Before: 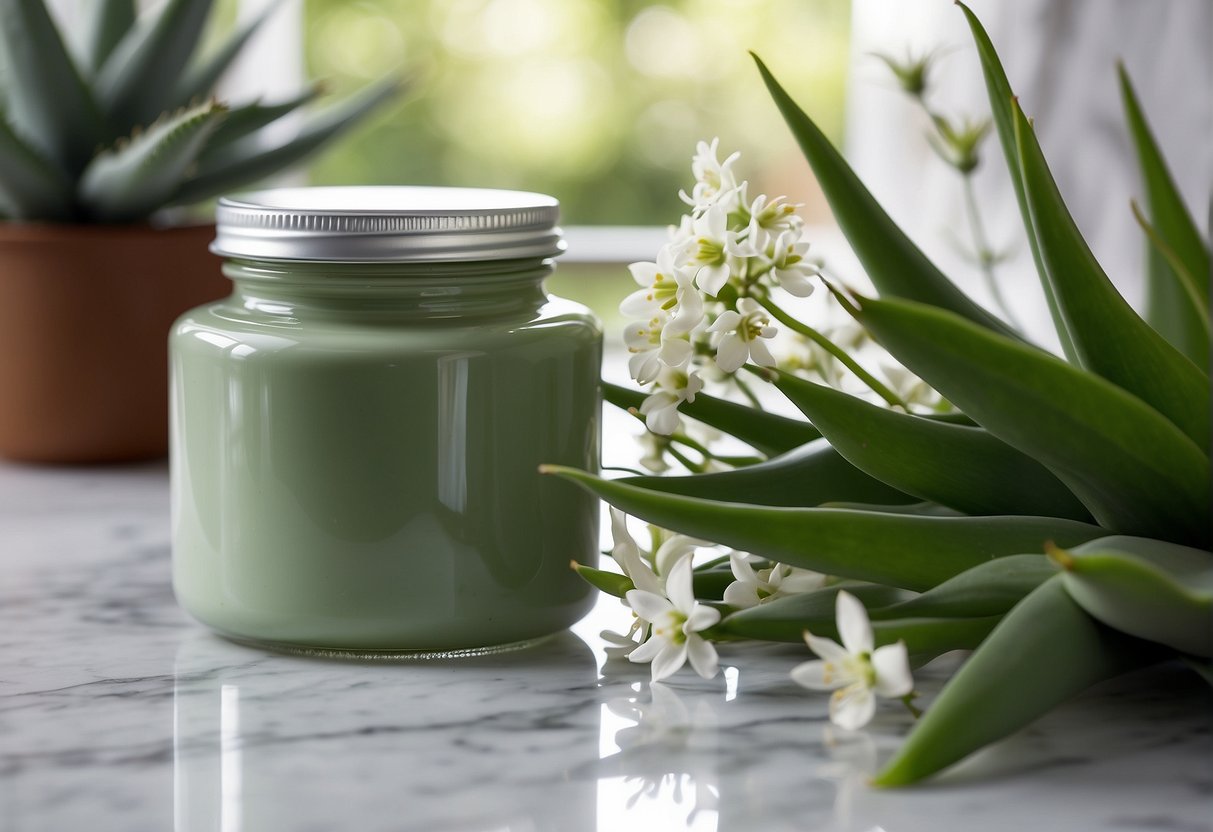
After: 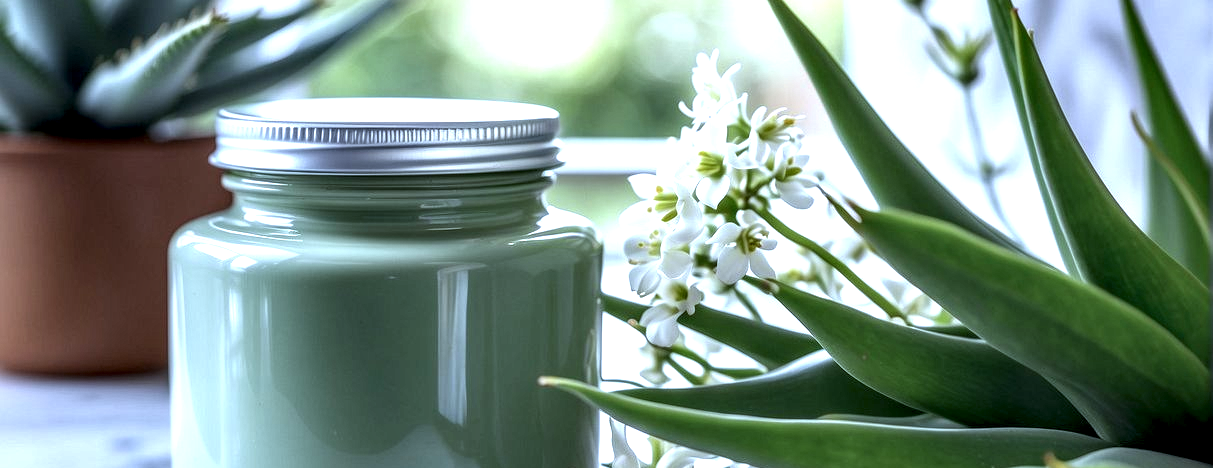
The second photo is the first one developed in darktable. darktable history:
local contrast: highlights 2%, shadows 3%, detail 182%
crop and rotate: top 10.629%, bottom 33.094%
exposure: black level correction 0, exposure 0.693 EV, compensate highlight preservation false
color calibration: illuminant custom, x 0.391, y 0.392, temperature 3866.8 K
